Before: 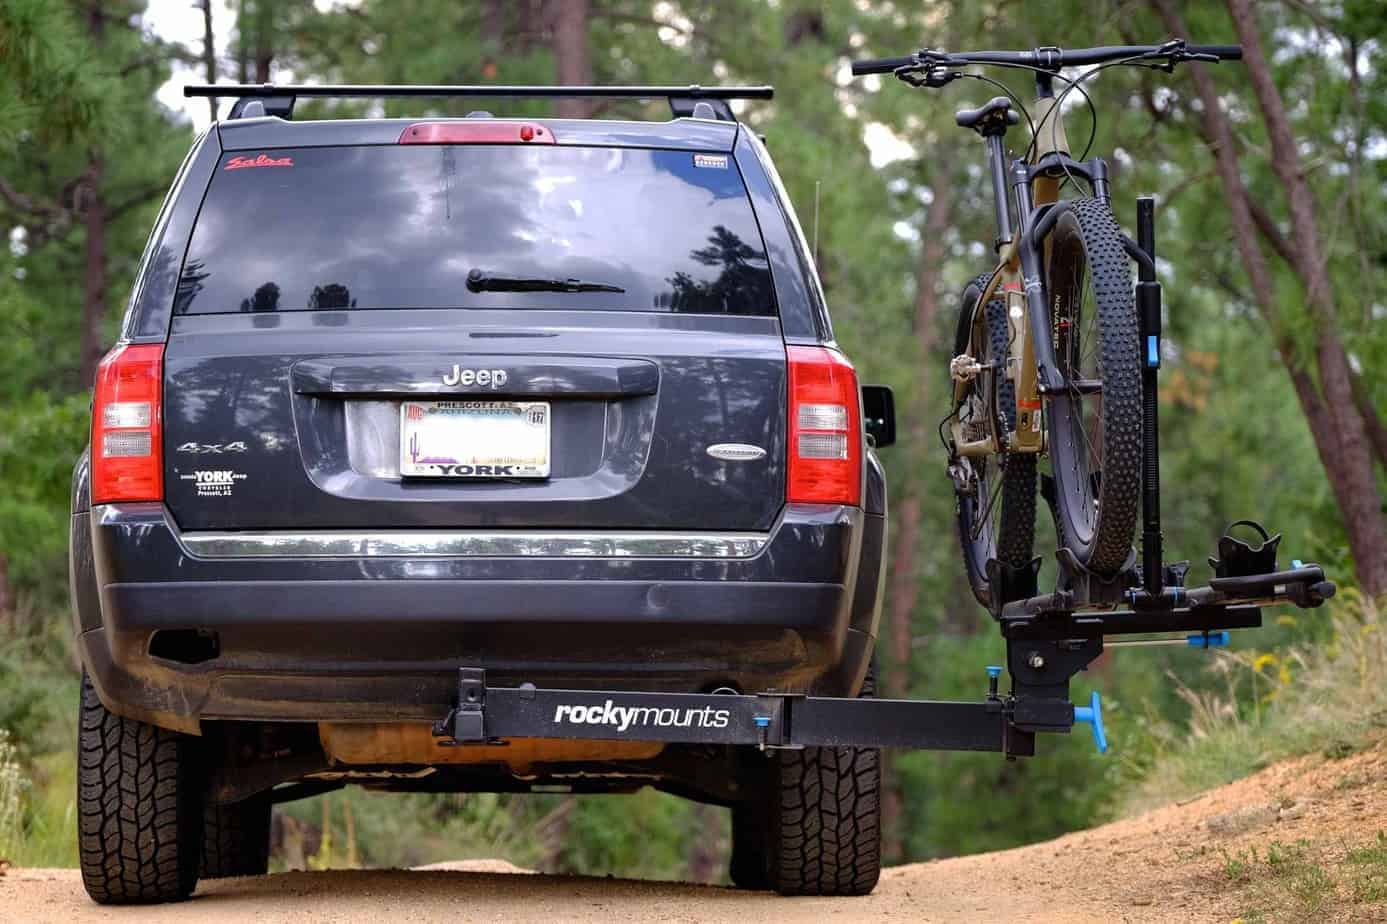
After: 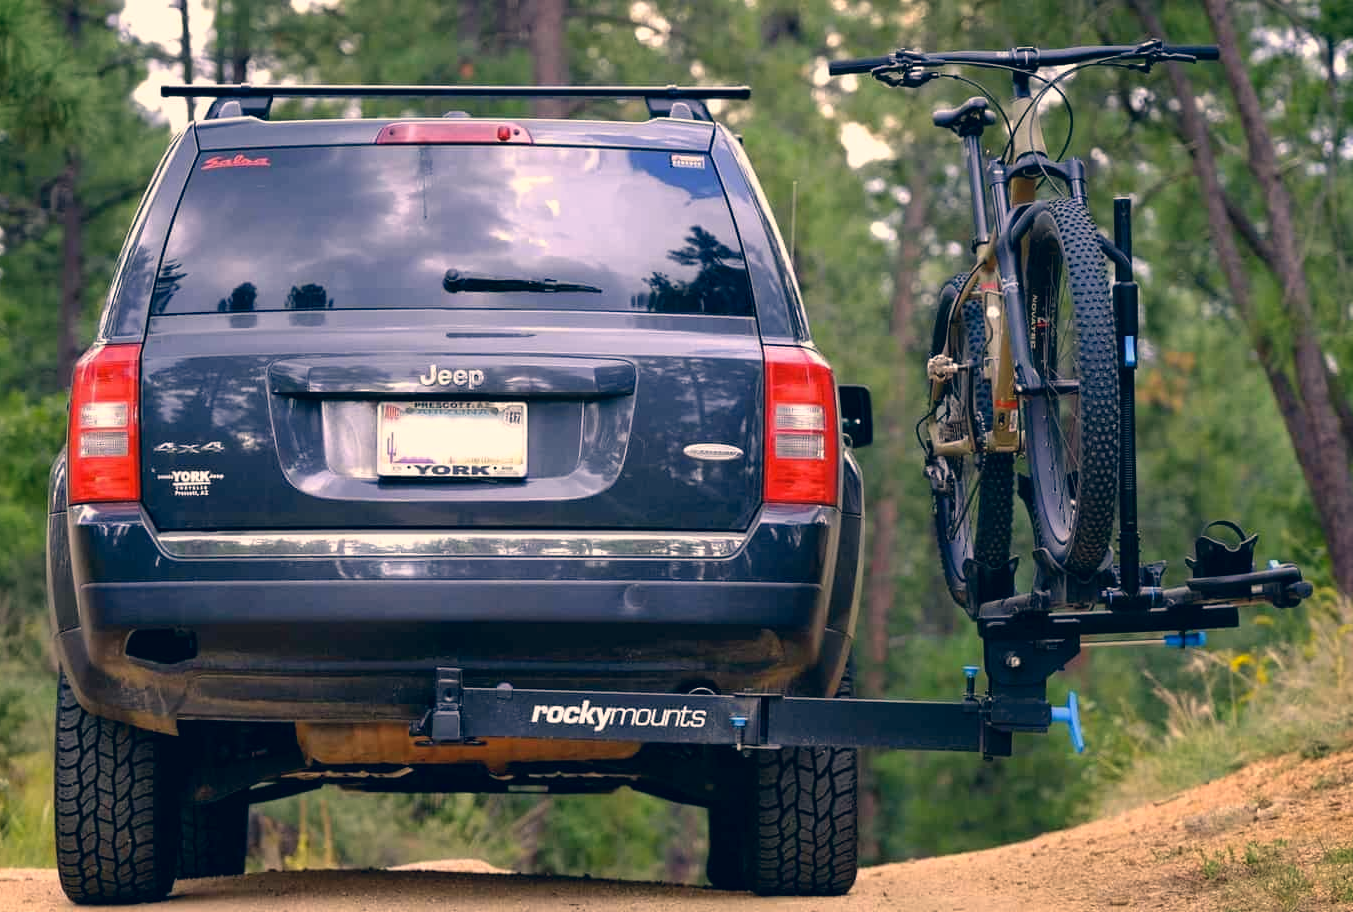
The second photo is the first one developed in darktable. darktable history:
color correction: highlights a* 10.32, highlights b* 14.66, shadows a* -9.59, shadows b* -15.02
crop and rotate: left 1.774%, right 0.633%, bottom 1.28%
